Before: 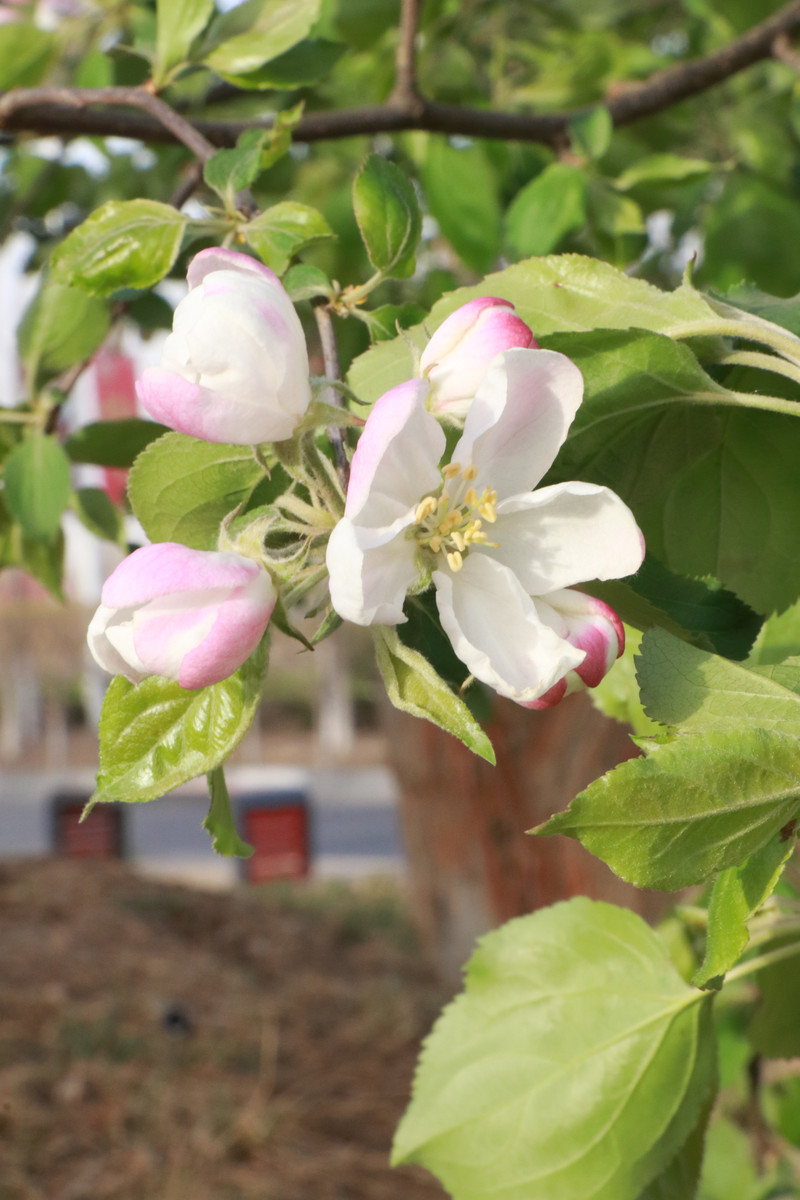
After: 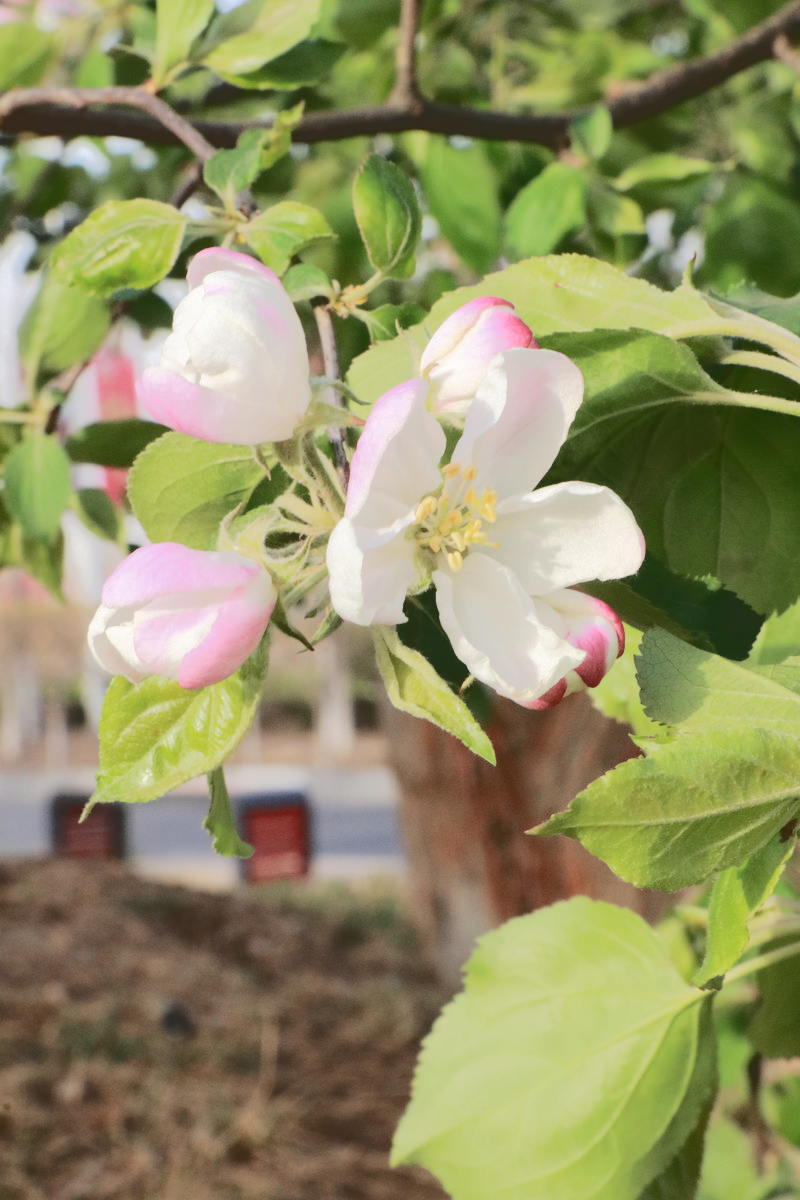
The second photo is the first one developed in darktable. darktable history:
tone curve: curves: ch0 [(0, 0) (0.003, 0.185) (0.011, 0.185) (0.025, 0.187) (0.044, 0.185) (0.069, 0.185) (0.1, 0.18) (0.136, 0.18) (0.177, 0.179) (0.224, 0.202) (0.277, 0.252) (0.335, 0.343) (0.399, 0.452) (0.468, 0.553) (0.543, 0.643) (0.623, 0.717) (0.709, 0.778) (0.801, 0.82) (0.898, 0.856) (1, 1)], color space Lab, independent channels, preserve colors none
